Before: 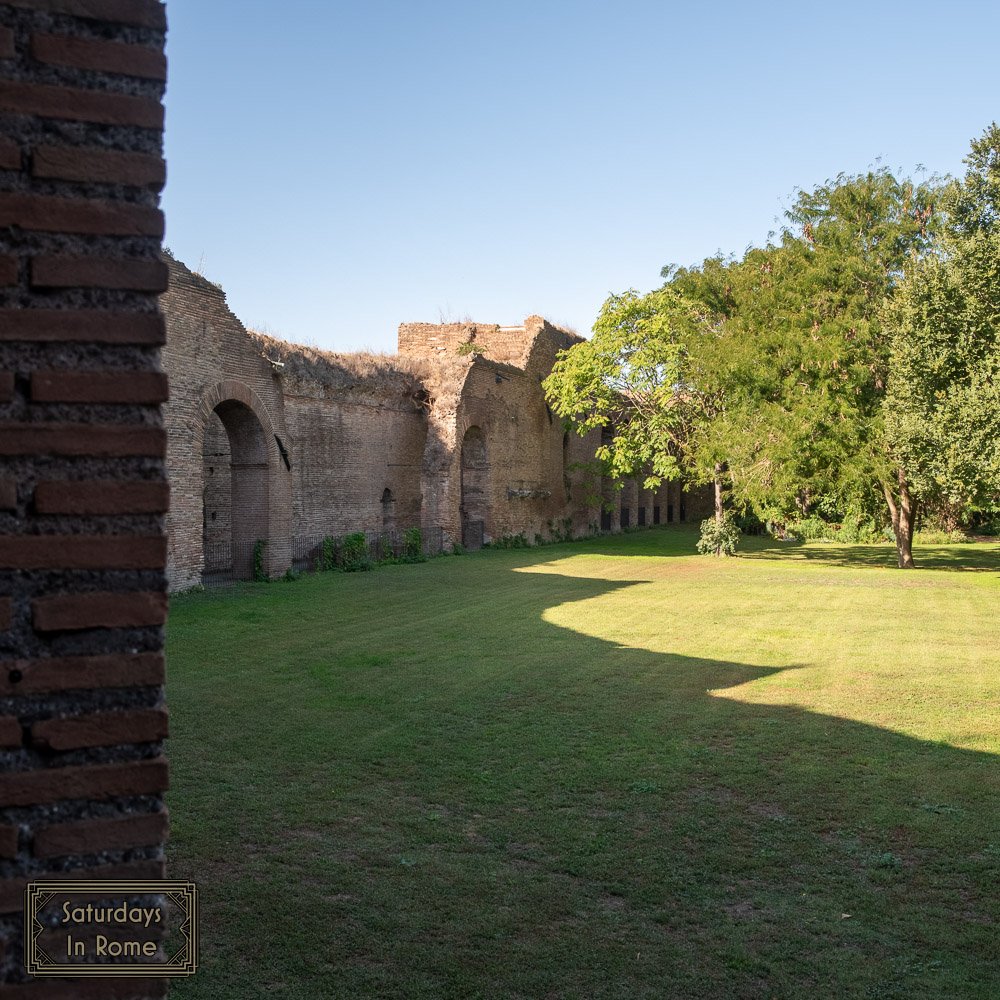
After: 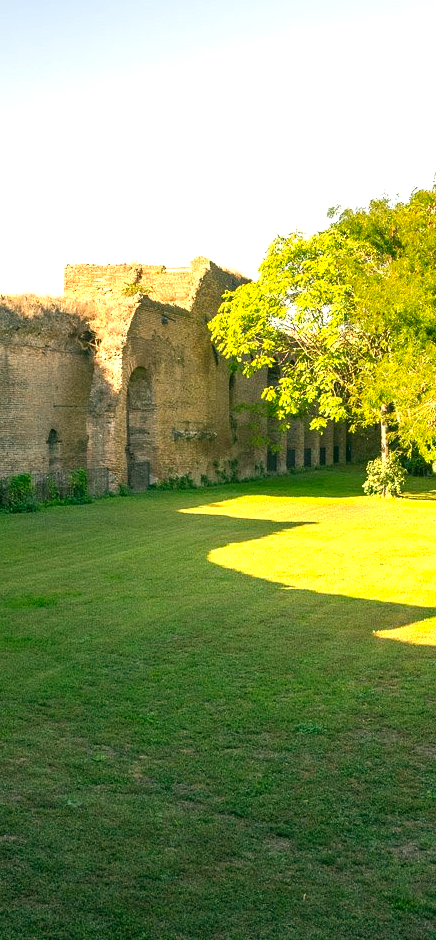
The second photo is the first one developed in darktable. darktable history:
crop: left 33.441%, top 5.962%, right 22.908%
color correction: highlights a* 4.97, highlights b* 23.93, shadows a* -16.17, shadows b* 3.87
color balance rgb: perceptual saturation grading › global saturation 19.514%
exposure: black level correction 0, exposure 0.89 EV, compensate highlight preservation false
